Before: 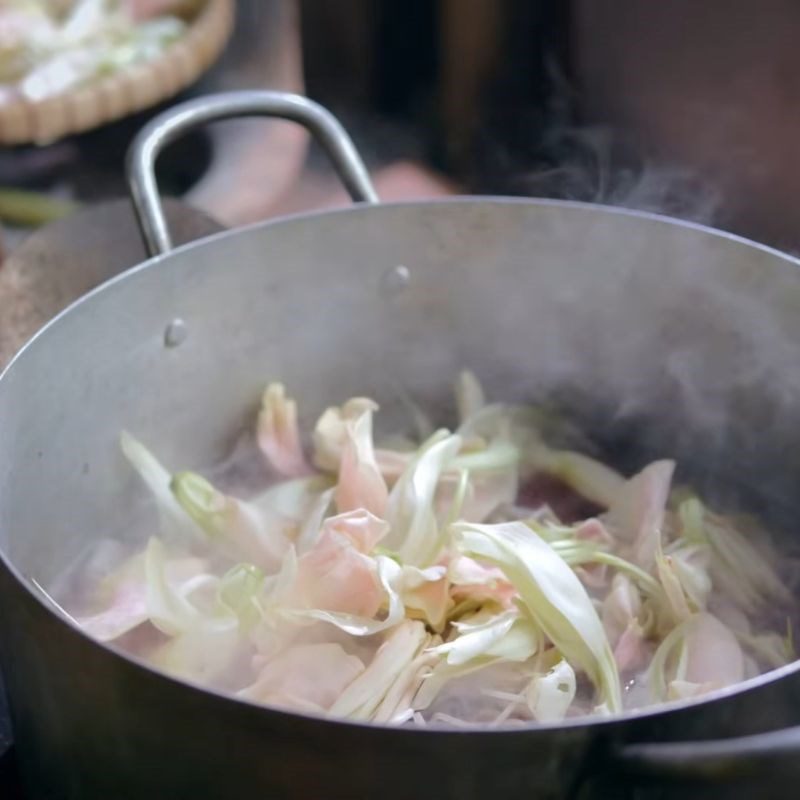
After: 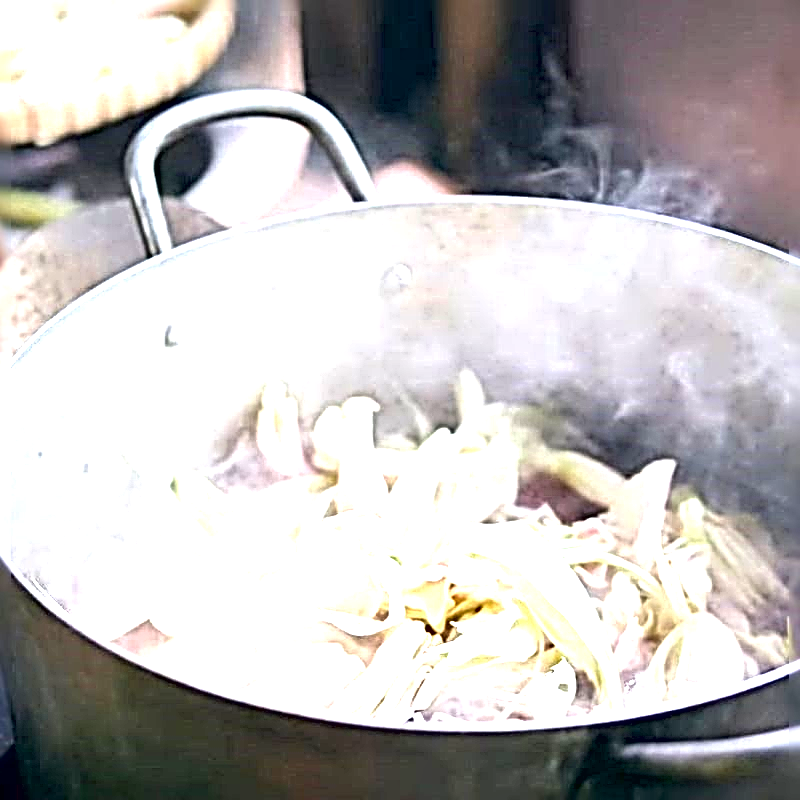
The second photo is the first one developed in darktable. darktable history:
sharpen: radius 4.052, amount 1.996
exposure: black level correction 0.001, exposure 1.996 EV, compensate highlight preservation false
local contrast: mode bilateral grid, contrast 28, coarseness 16, detail 115%, midtone range 0.2
